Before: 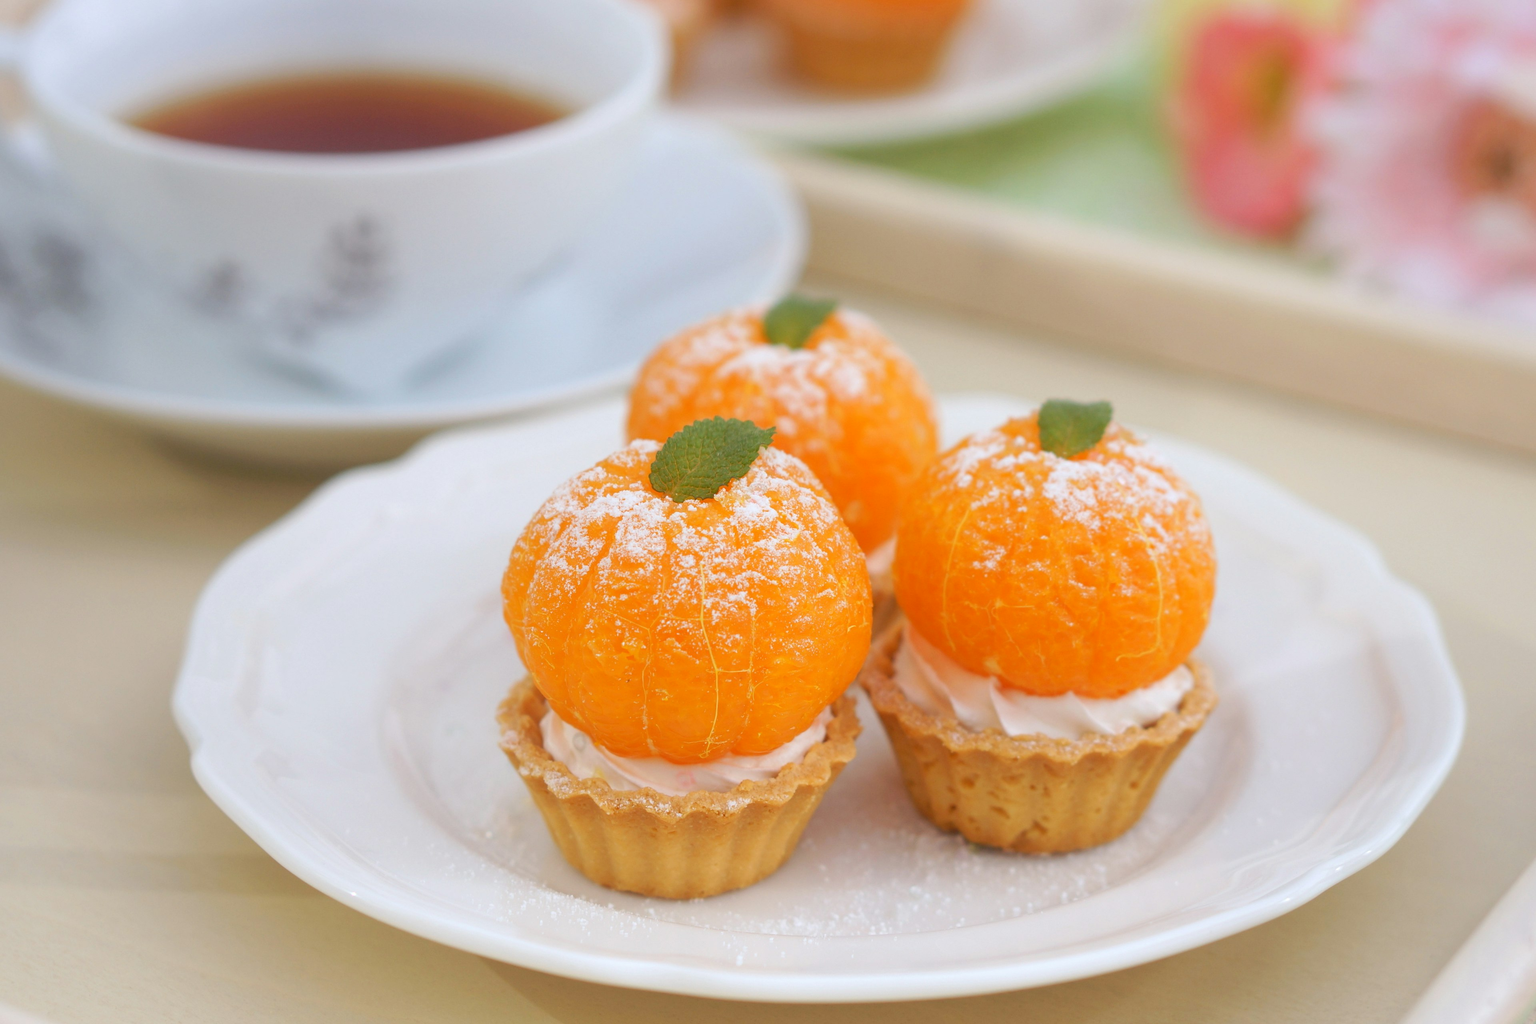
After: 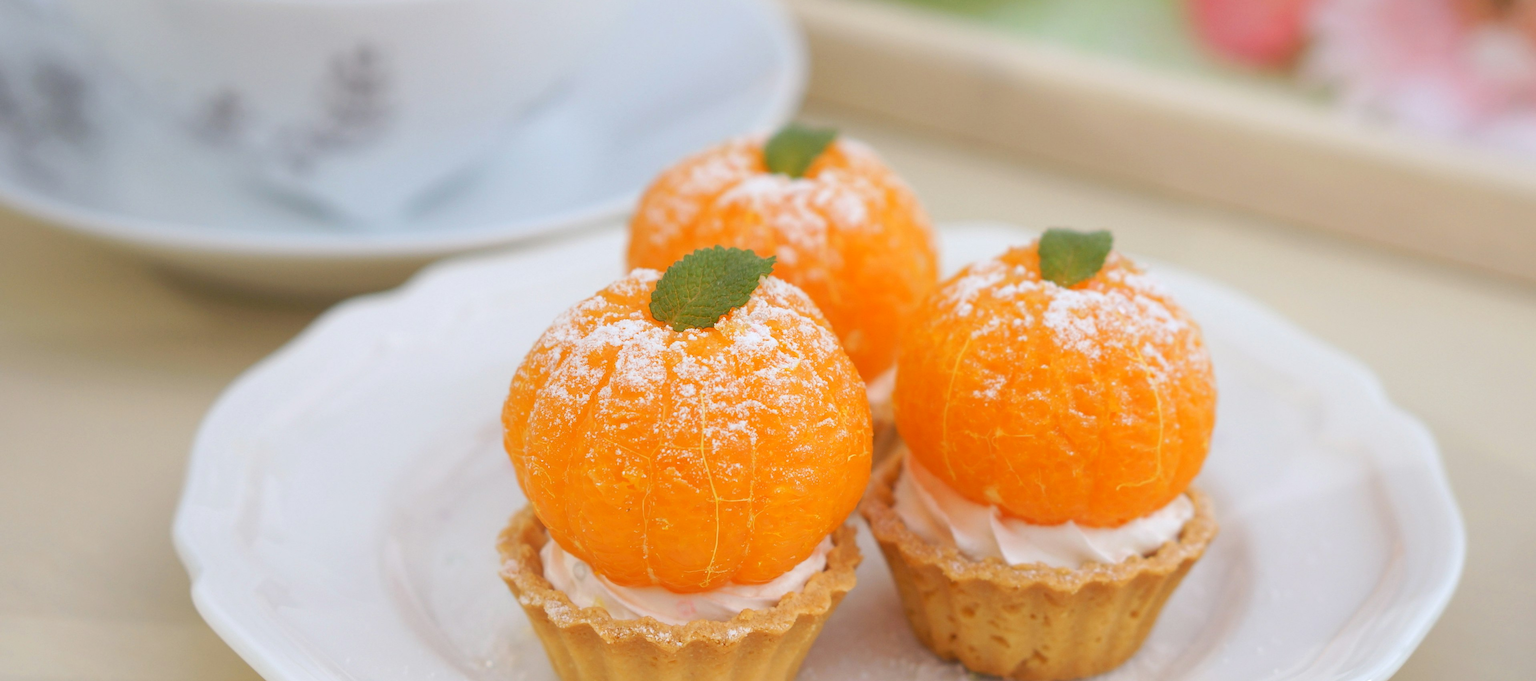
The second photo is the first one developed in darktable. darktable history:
crop: top 16.727%, bottom 16.727%
tone equalizer: on, module defaults
